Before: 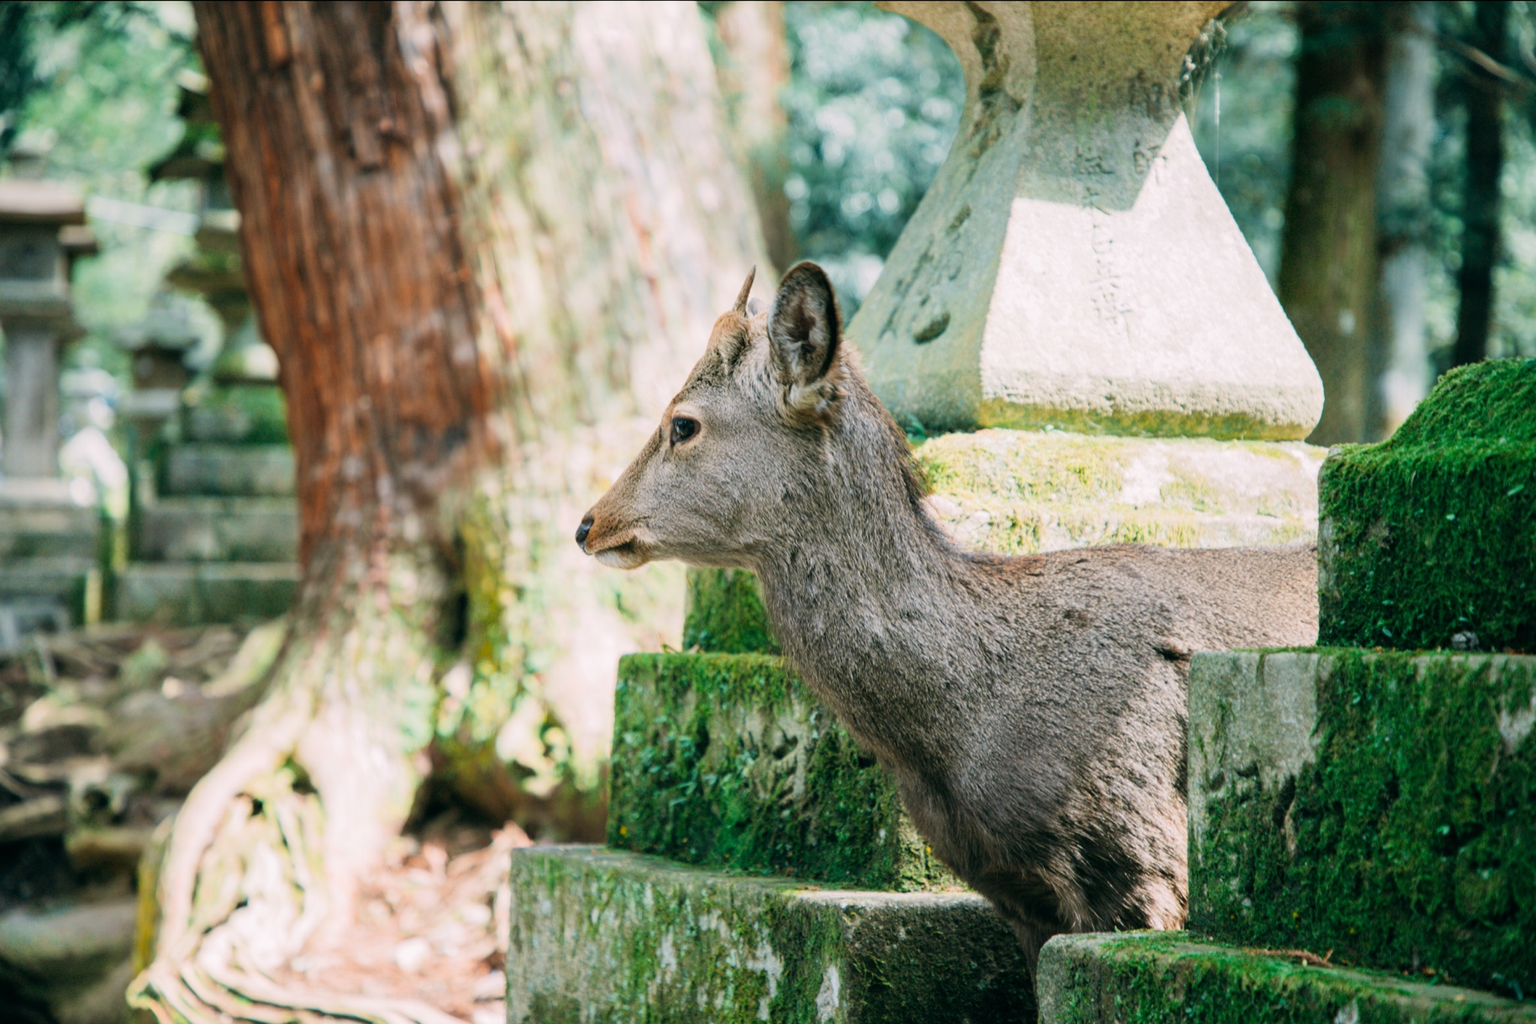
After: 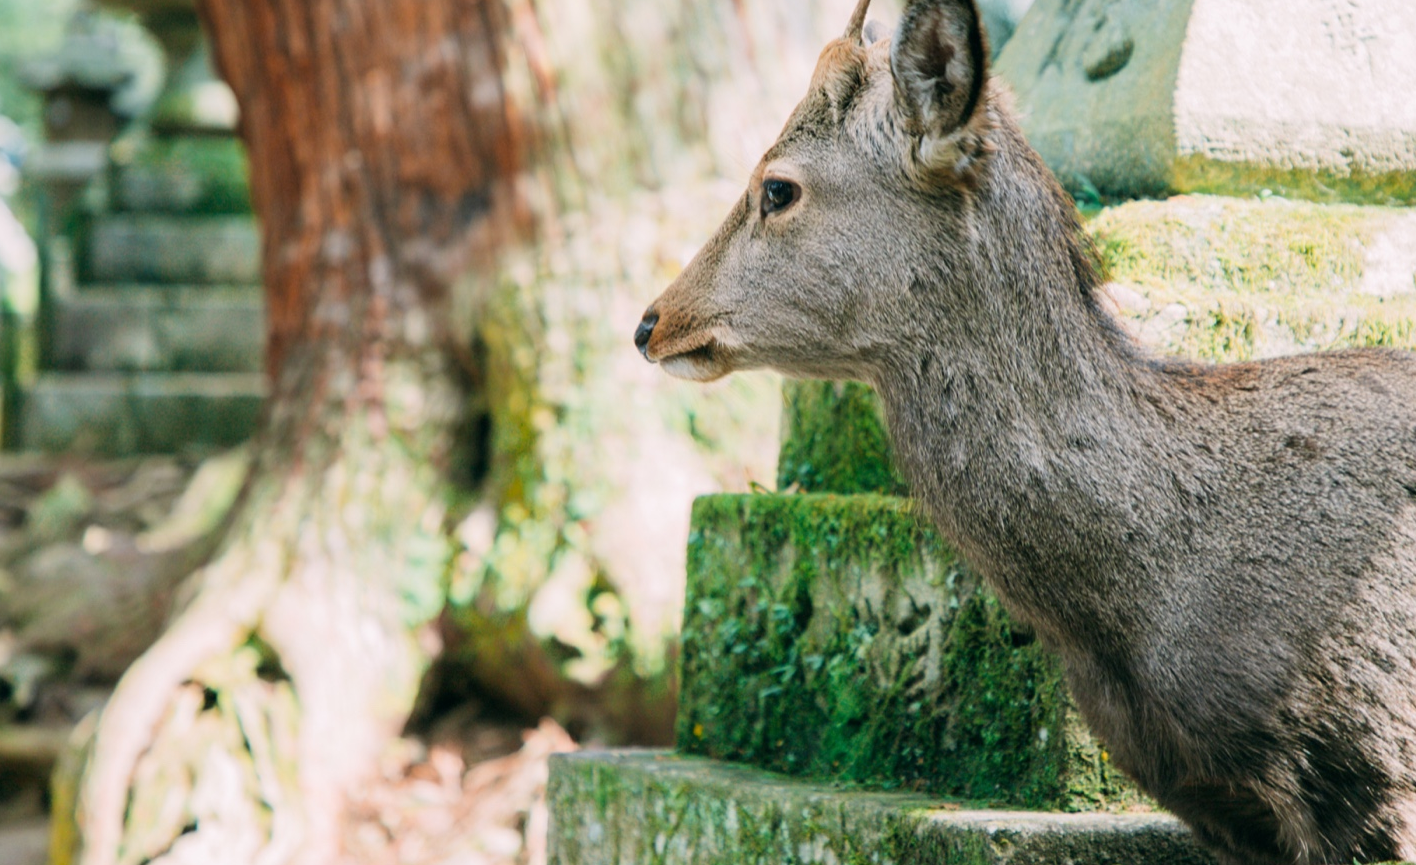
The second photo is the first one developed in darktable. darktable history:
crop: left 6.496%, top 27.675%, right 24.361%, bottom 8.95%
